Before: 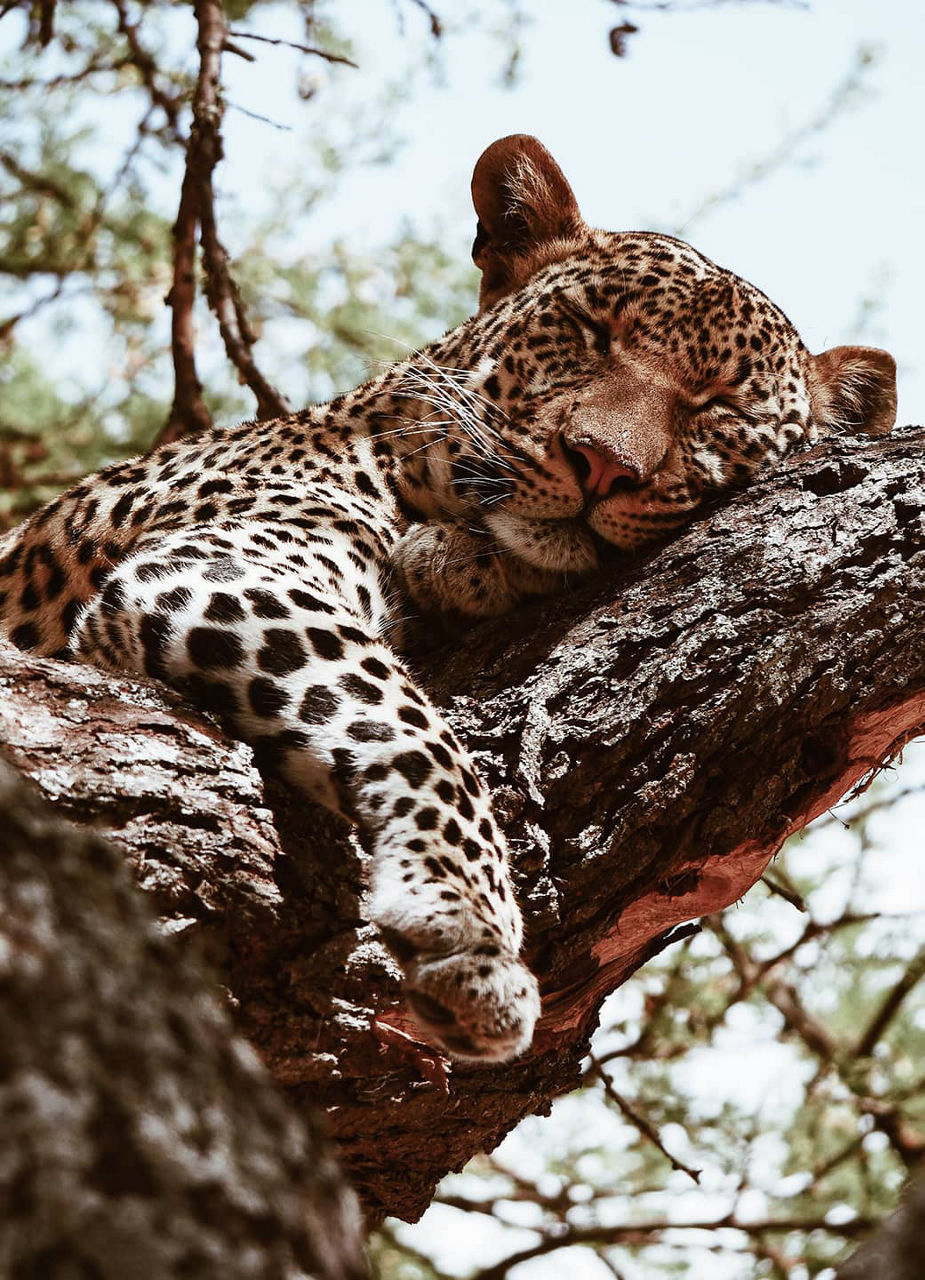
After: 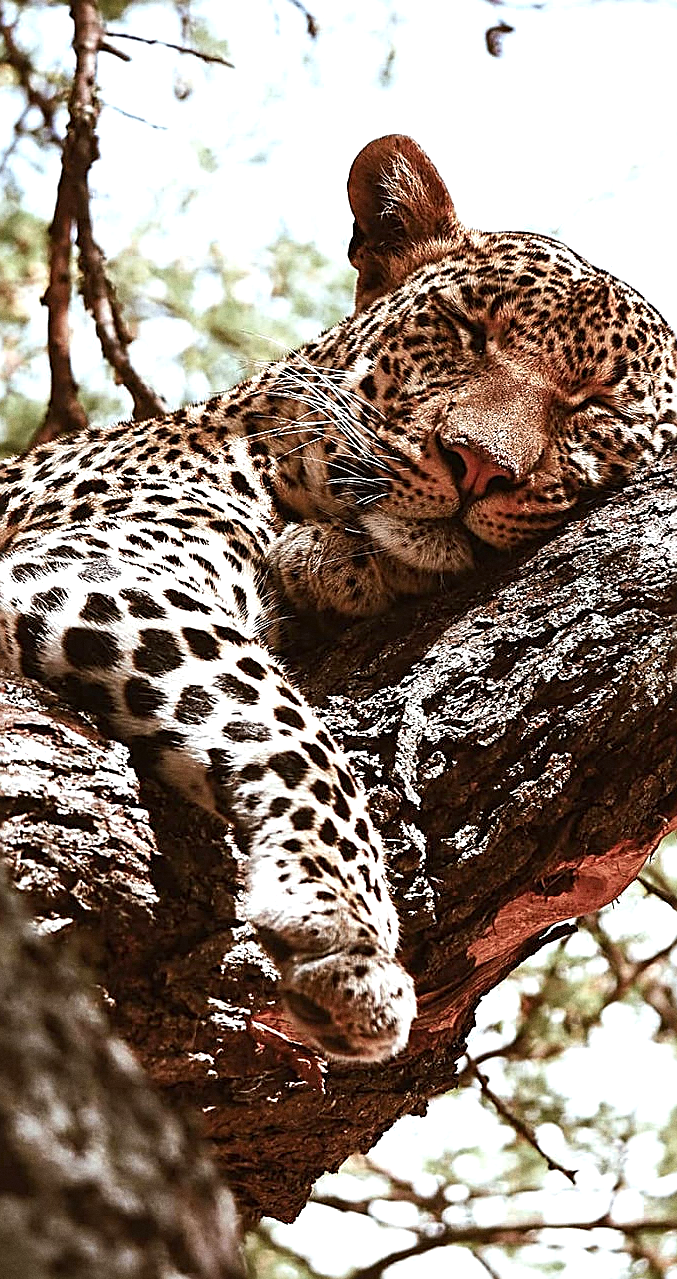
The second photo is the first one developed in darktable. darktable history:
exposure: exposure 0.556 EV, compensate highlight preservation false
sharpen: amount 0.901
crop: left 13.443%, right 13.31%
grain: coarseness 0.09 ISO
